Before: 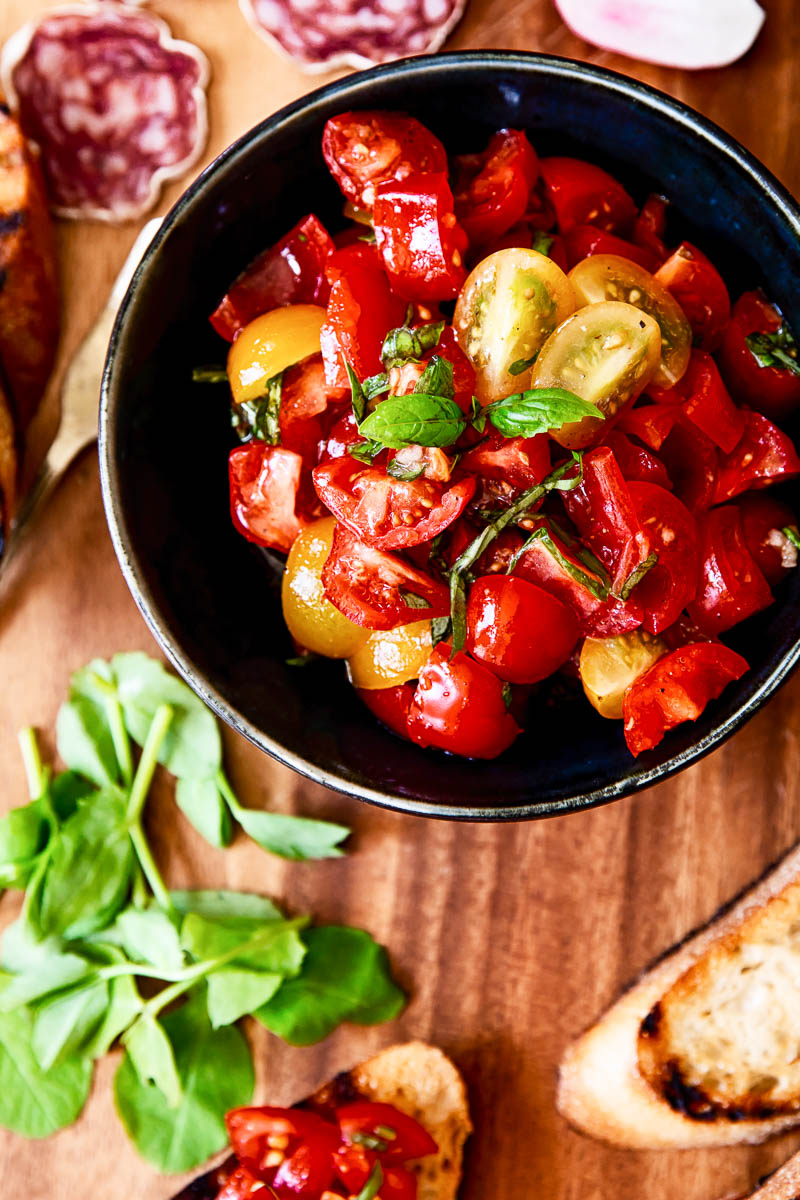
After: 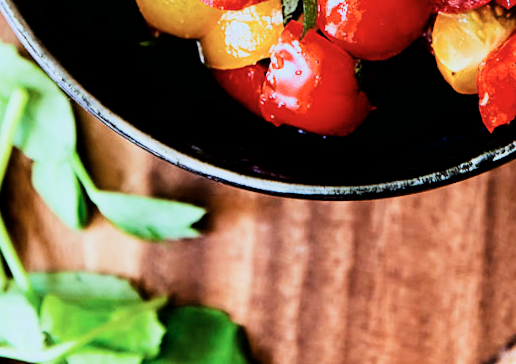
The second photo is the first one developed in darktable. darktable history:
rotate and perspective: rotation -1.32°, lens shift (horizontal) -0.031, crop left 0.015, crop right 0.985, crop top 0.047, crop bottom 0.982
exposure: exposure 0.2 EV, compensate highlight preservation false
white balance: emerald 1
color calibration: illuminant Planckian (black body), x 0.378, y 0.375, temperature 4065 K
crop: left 18.091%, top 51.13%, right 17.525%, bottom 16.85%
filmic rgb: black relative exposure -5 EV, hardness 2.88, contrast 1.5
